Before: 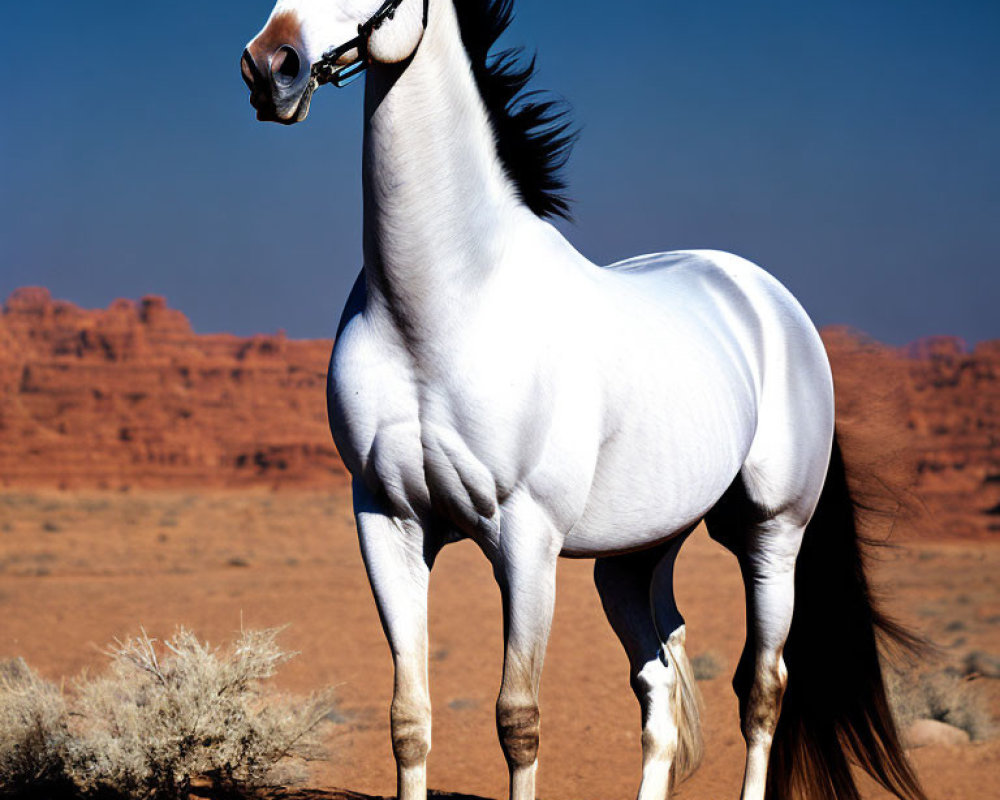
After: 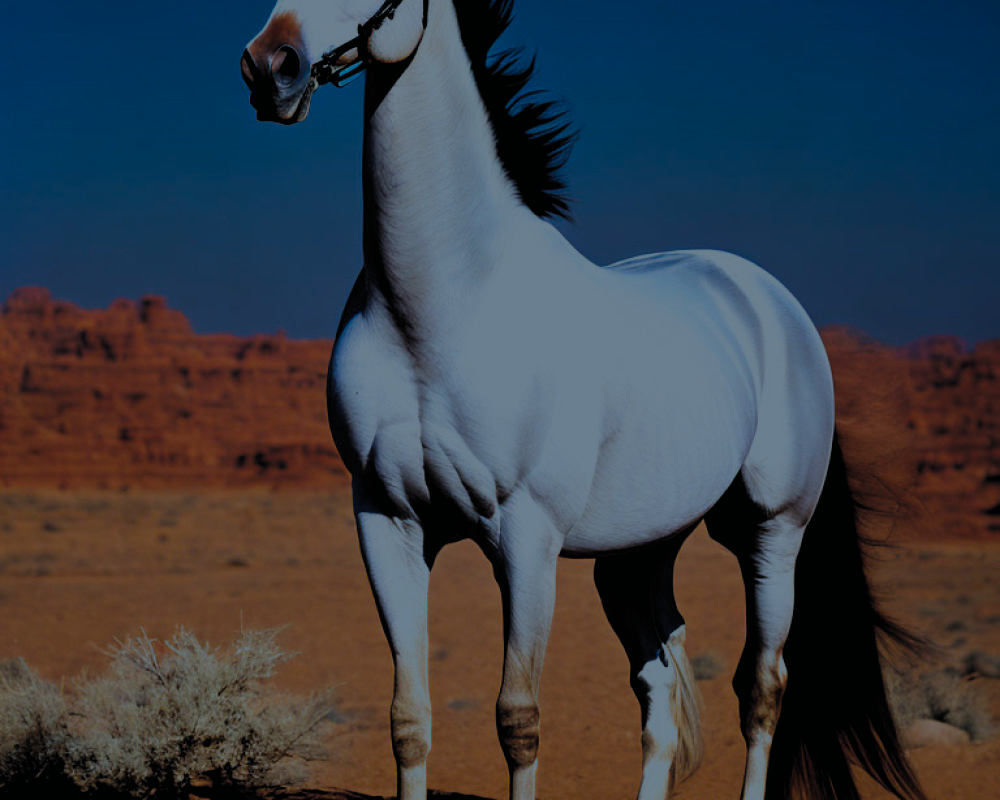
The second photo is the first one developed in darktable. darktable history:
color correction: highlights a* -9.33, highlights b* -22.38
filmic rgb: black relative exposure -7.12 EV, white relative exposure 5.38 EV, hardness 3.02, color science v5 (2021), contrast in shadows safe, contrast in highlights safe
color balance rgb: linear chroma grading › global chroma 15.062%, perceptual saturation grading › global saturation 29.371%, perceptual brilliance grading › global brilliance -47.93%
